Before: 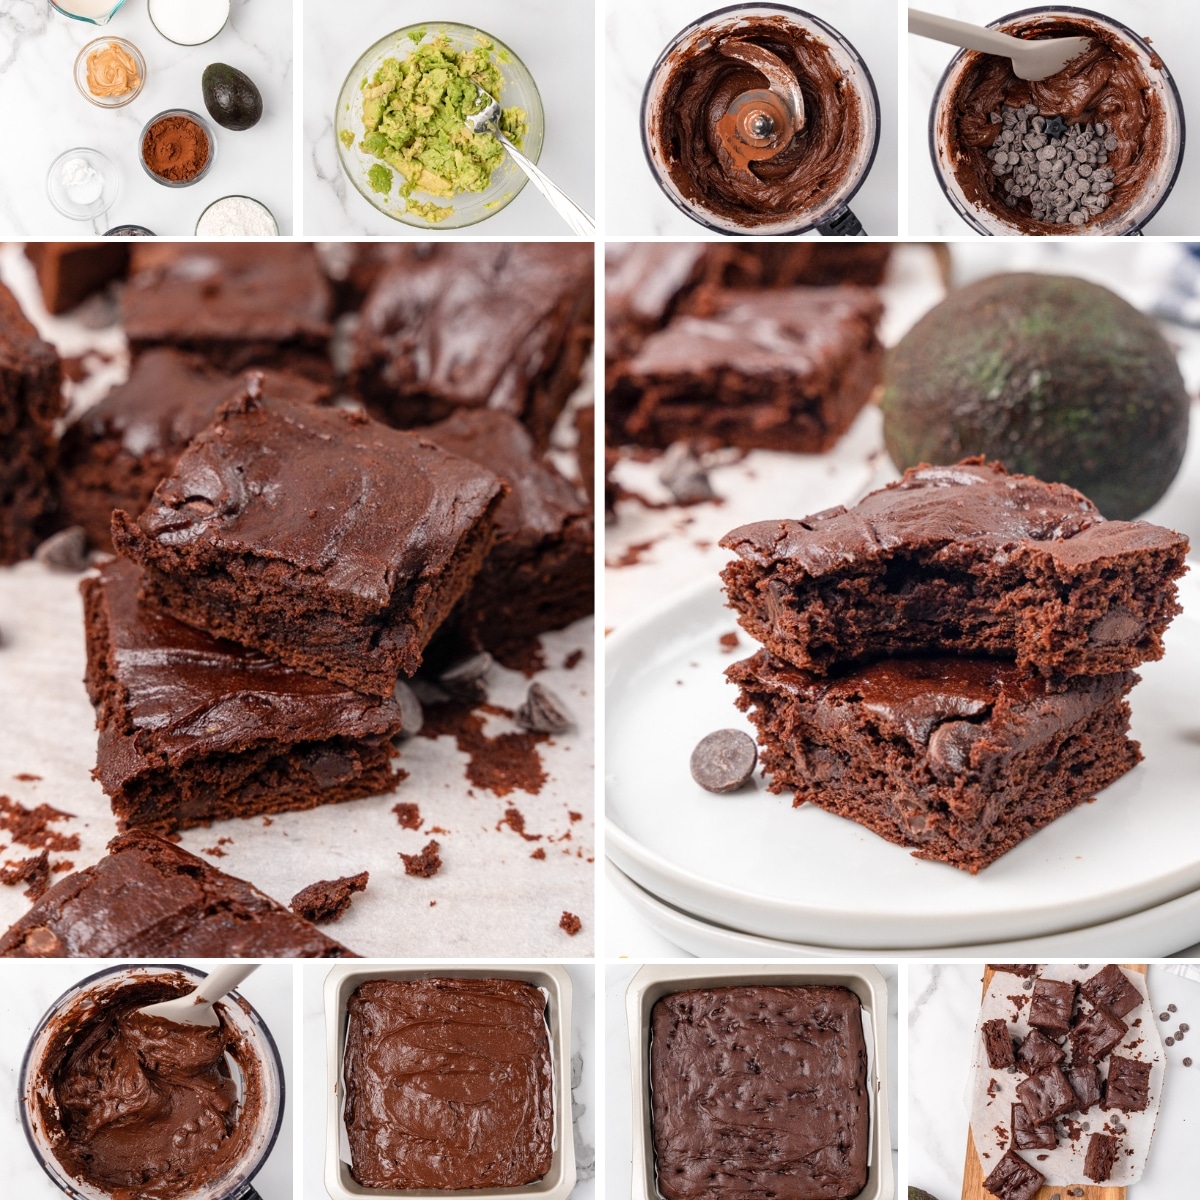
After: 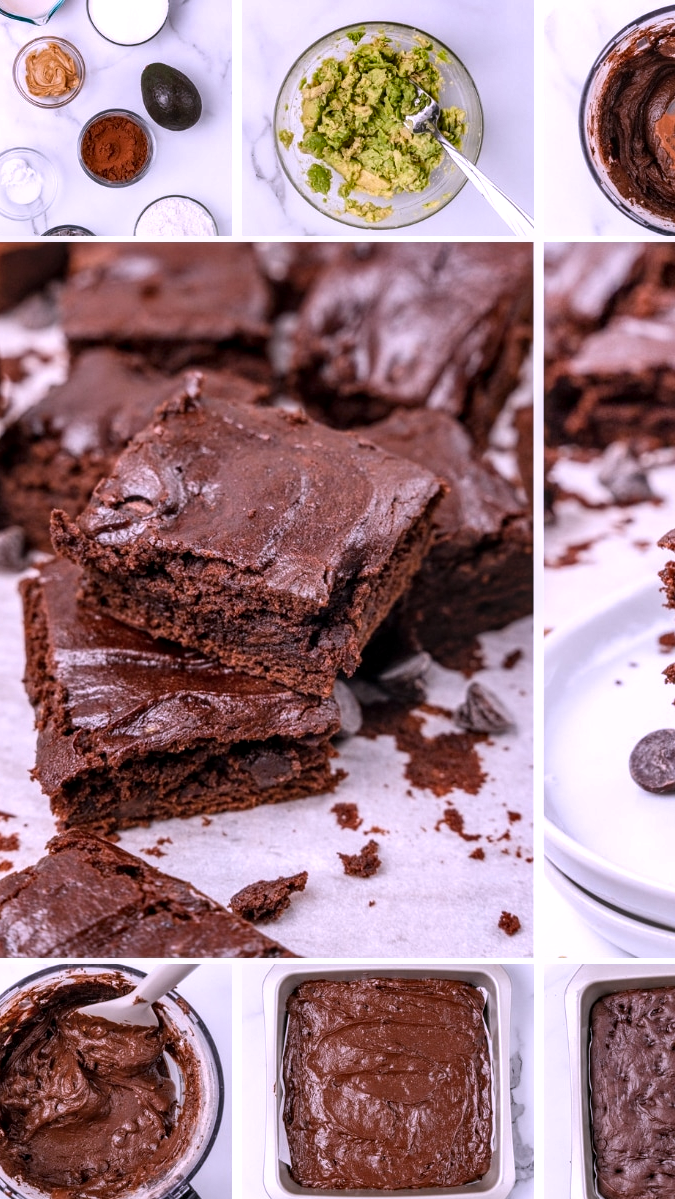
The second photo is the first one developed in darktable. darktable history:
shadows and highlights: low approximation 0.01, soften with gaussian
white balance: red 1.042, blue 1.17
crop: left 5.114%, right 38.589%
local contrast: detail 130%
